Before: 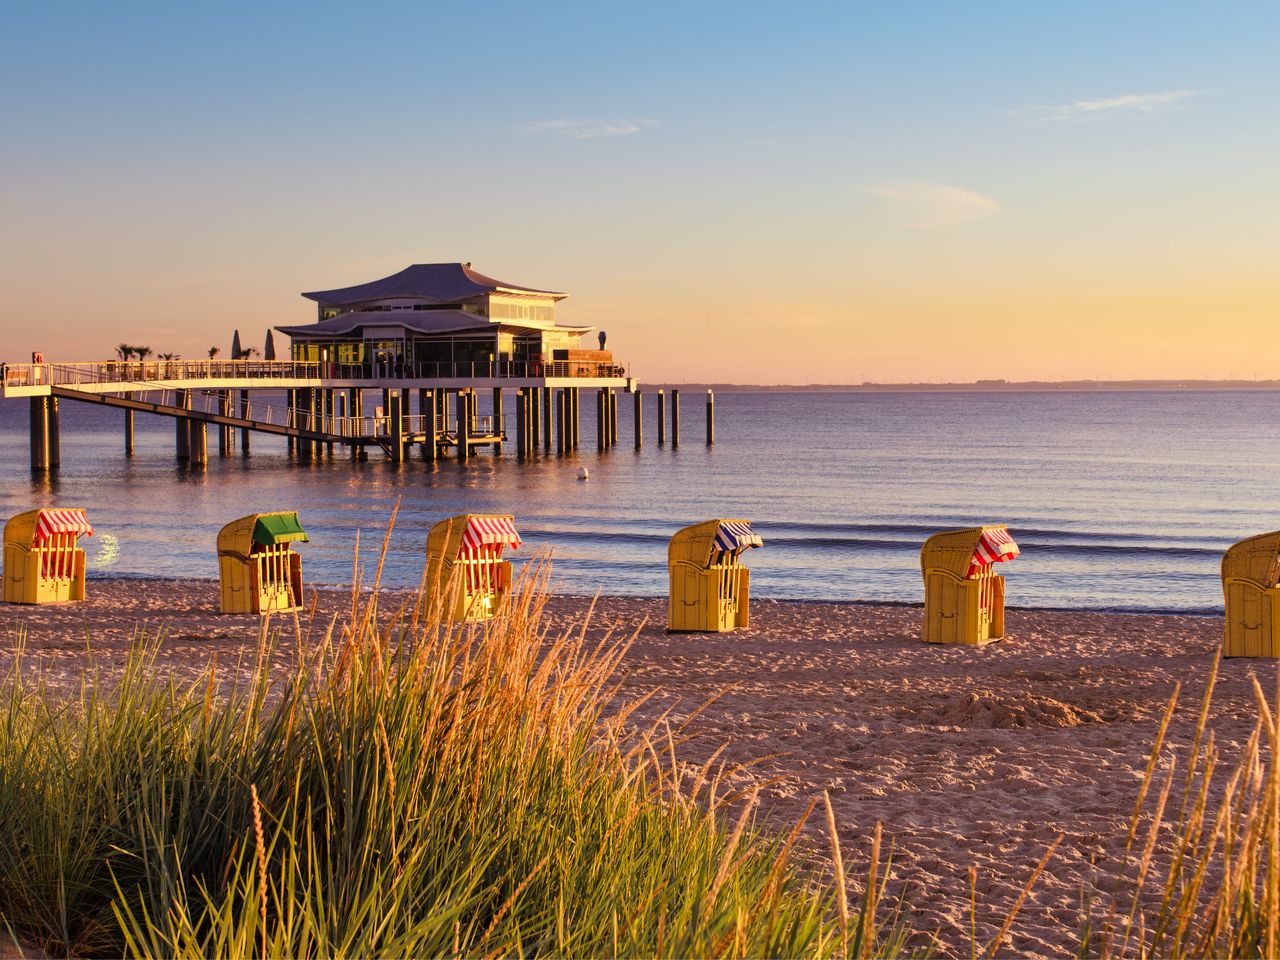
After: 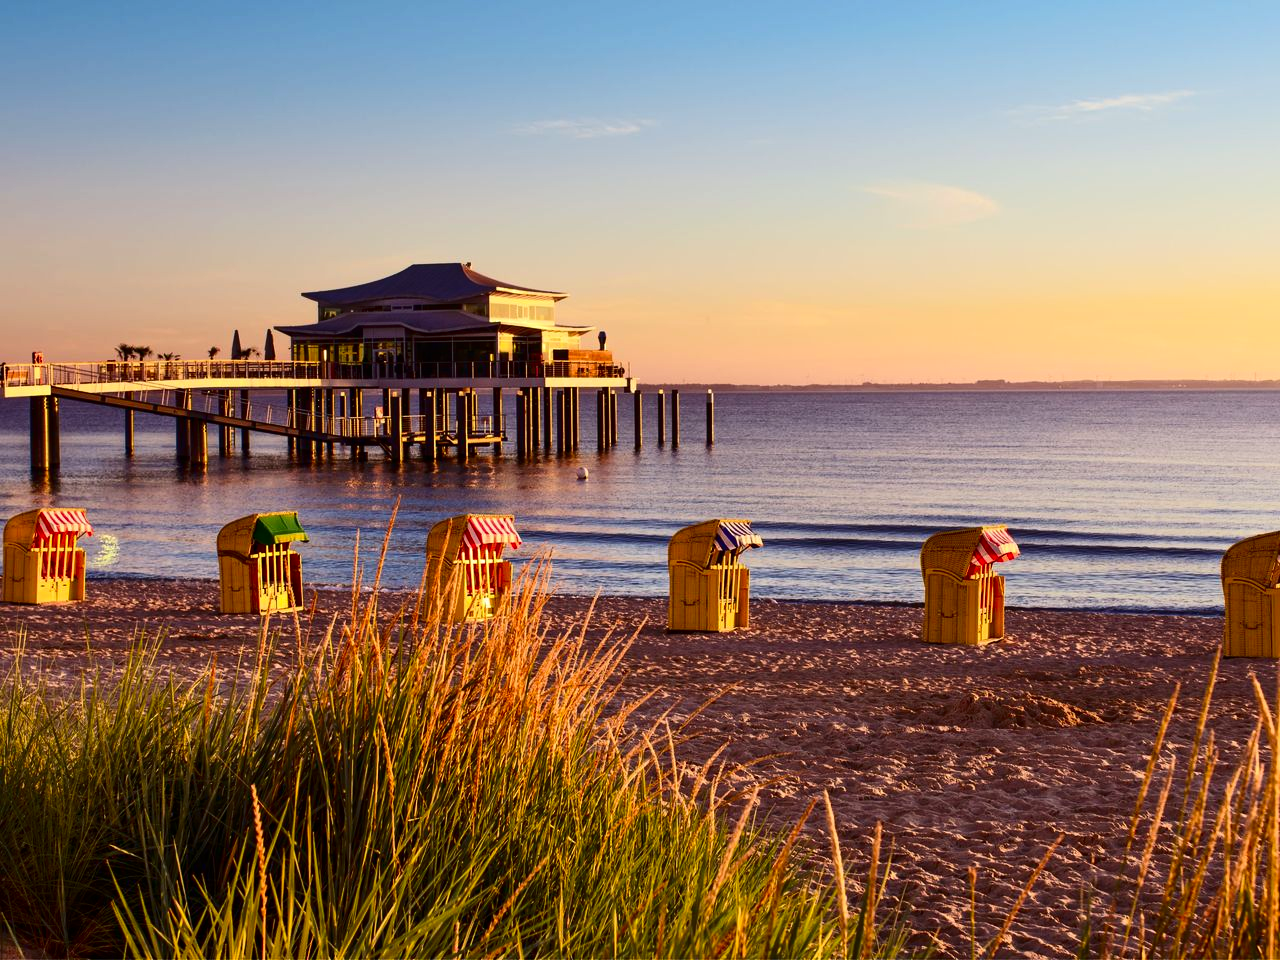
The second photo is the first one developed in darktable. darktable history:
contrast brightness saturation: contrast 0.193, brightness -0.109, saturation 0.207
